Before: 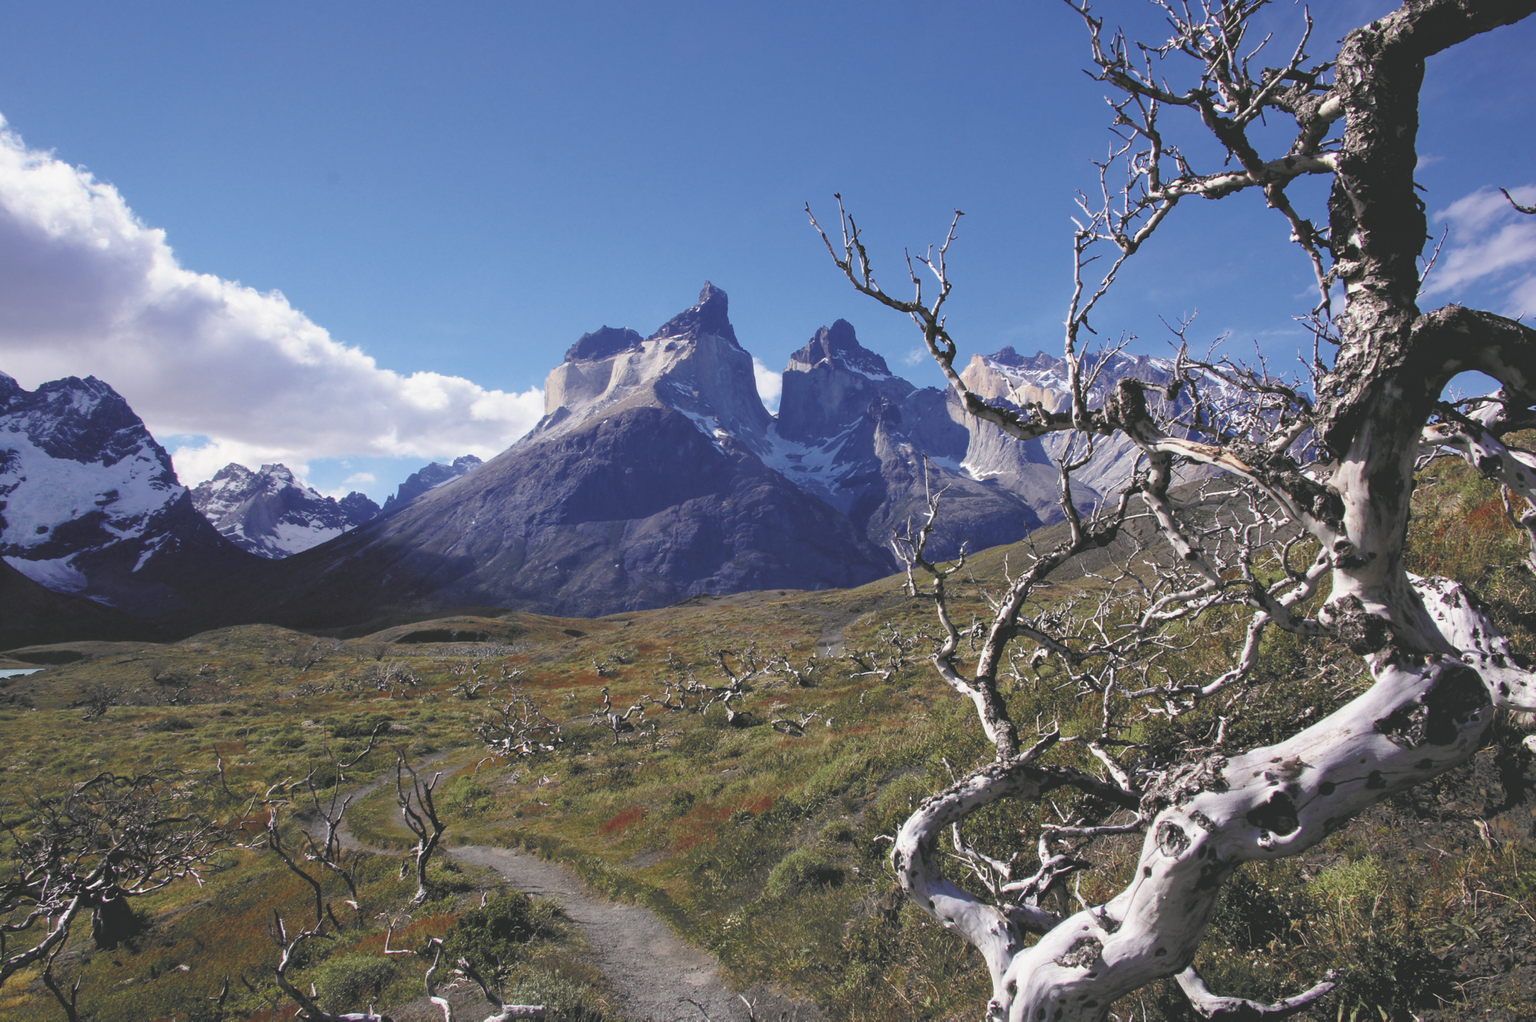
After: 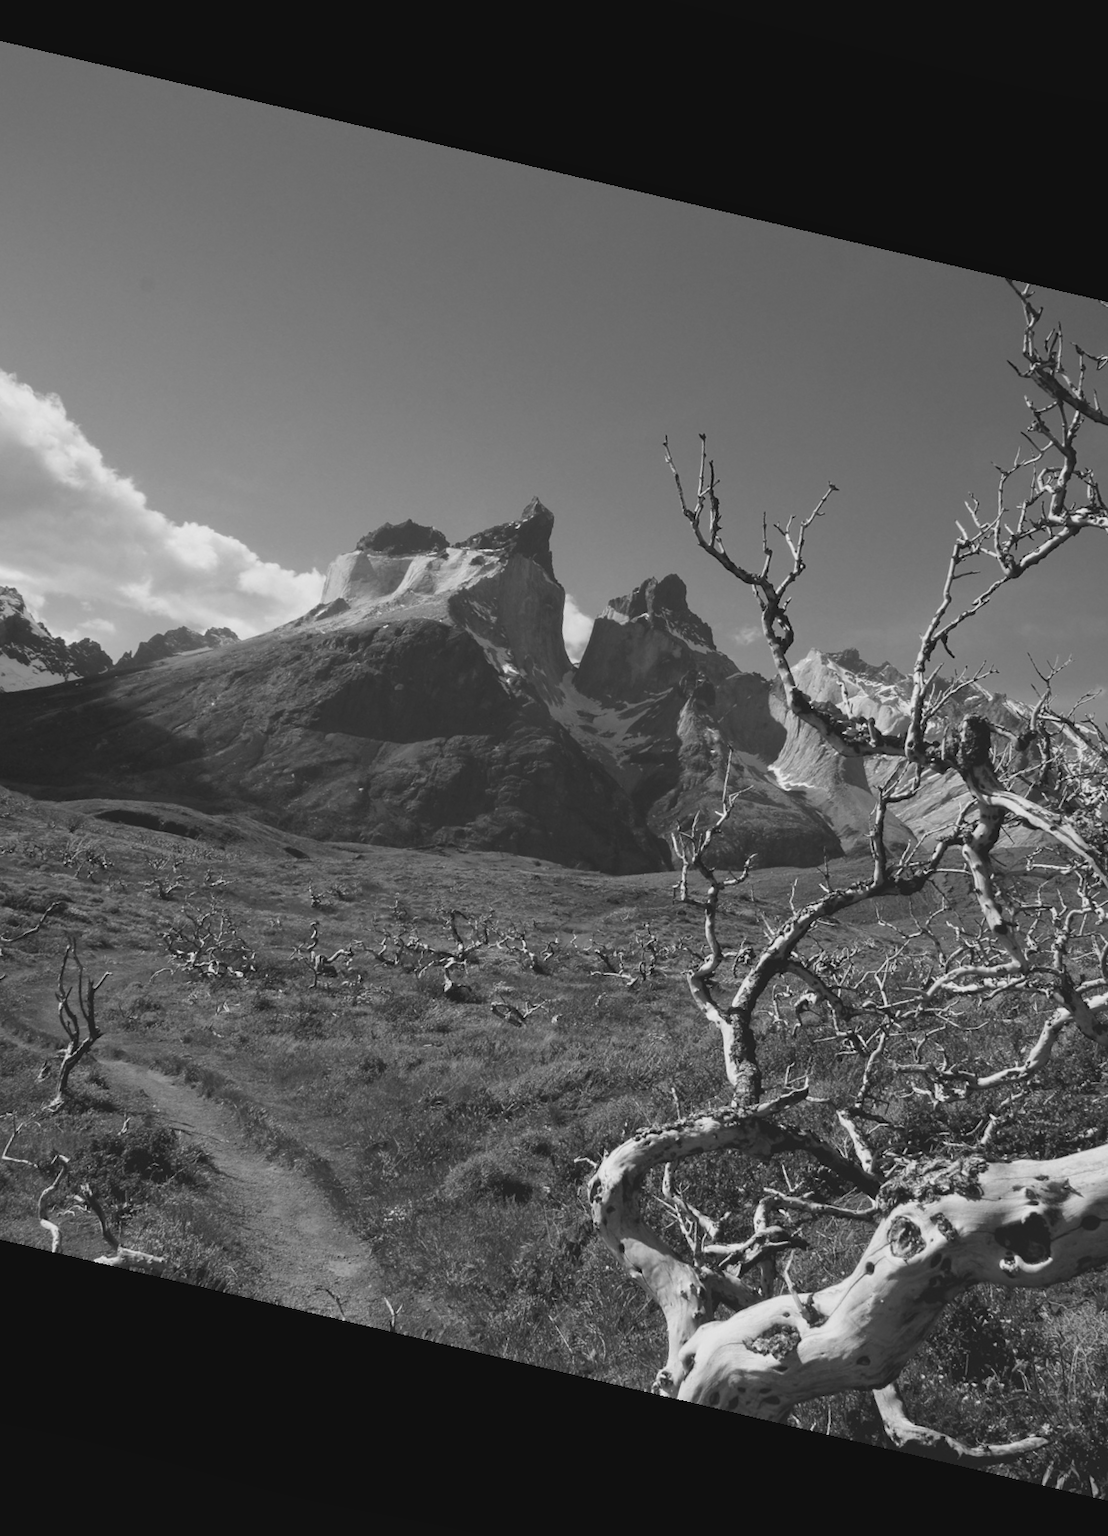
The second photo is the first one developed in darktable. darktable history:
rotate and perspective: rotation 13.27°, automatic cropping off
crop and rotate: left 22.516%, right 21.234%
local contrast: mode bilateral grid, contrast 20, coarseness 50, detail 102%, midtone range 0.2
shadows and highlights: radius 121.13, shadows 21.4, white point adjustment -9.72, highlights -14.39, soften with gaussian
monochrome: on, module defaults
color balance: lift [1.005, 0.99, 1.007, 1.01], gamma [1, 0.979, 1.011, 1.021], gain [0.923, 1.098, 1.025, 0.902], input saturation 90.45%, contrast 7.73%, output saturation 105.91%
